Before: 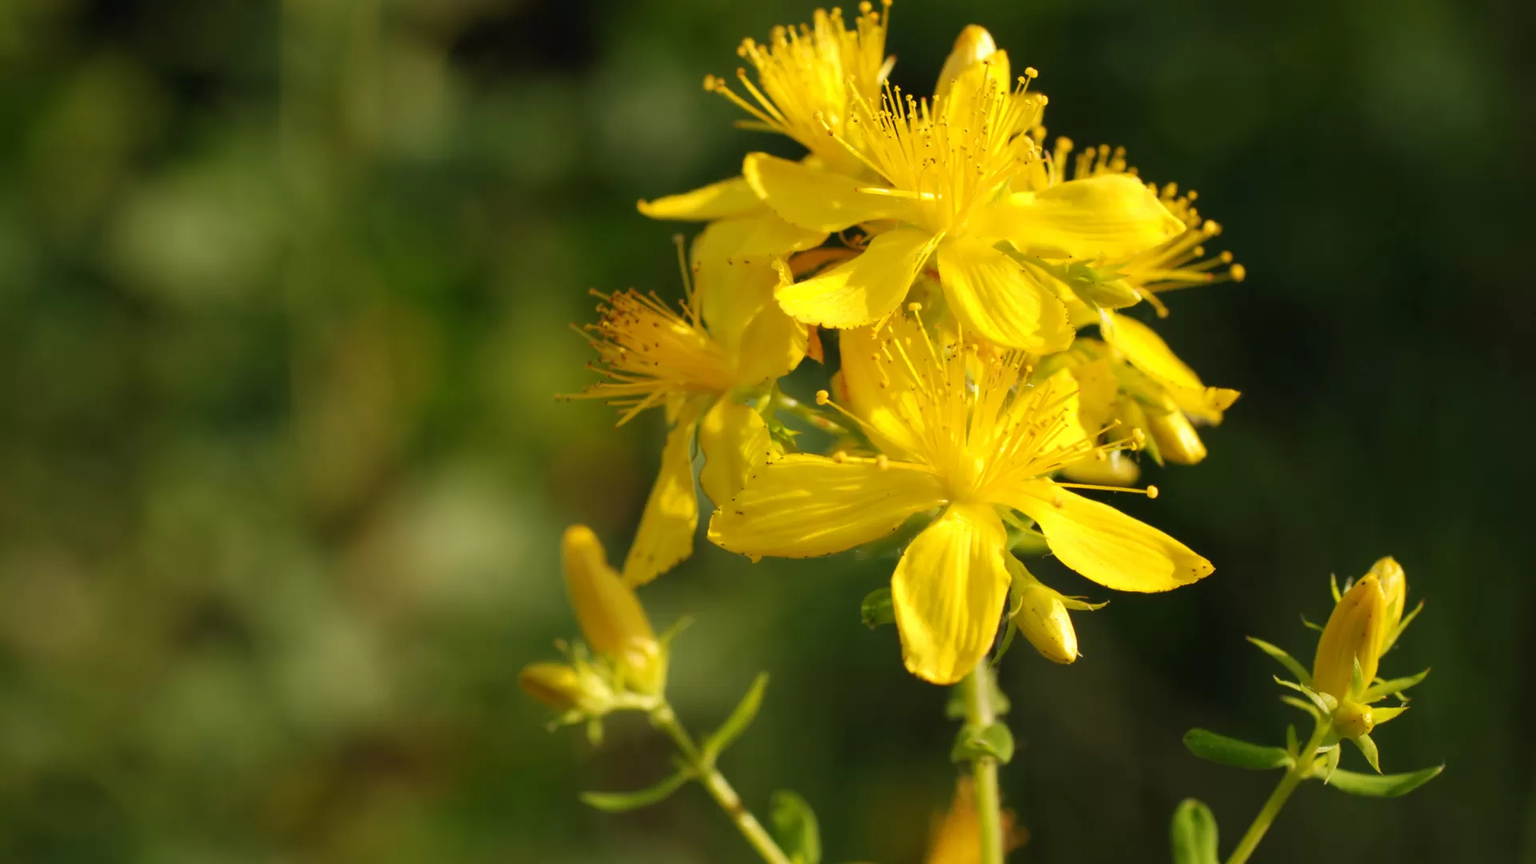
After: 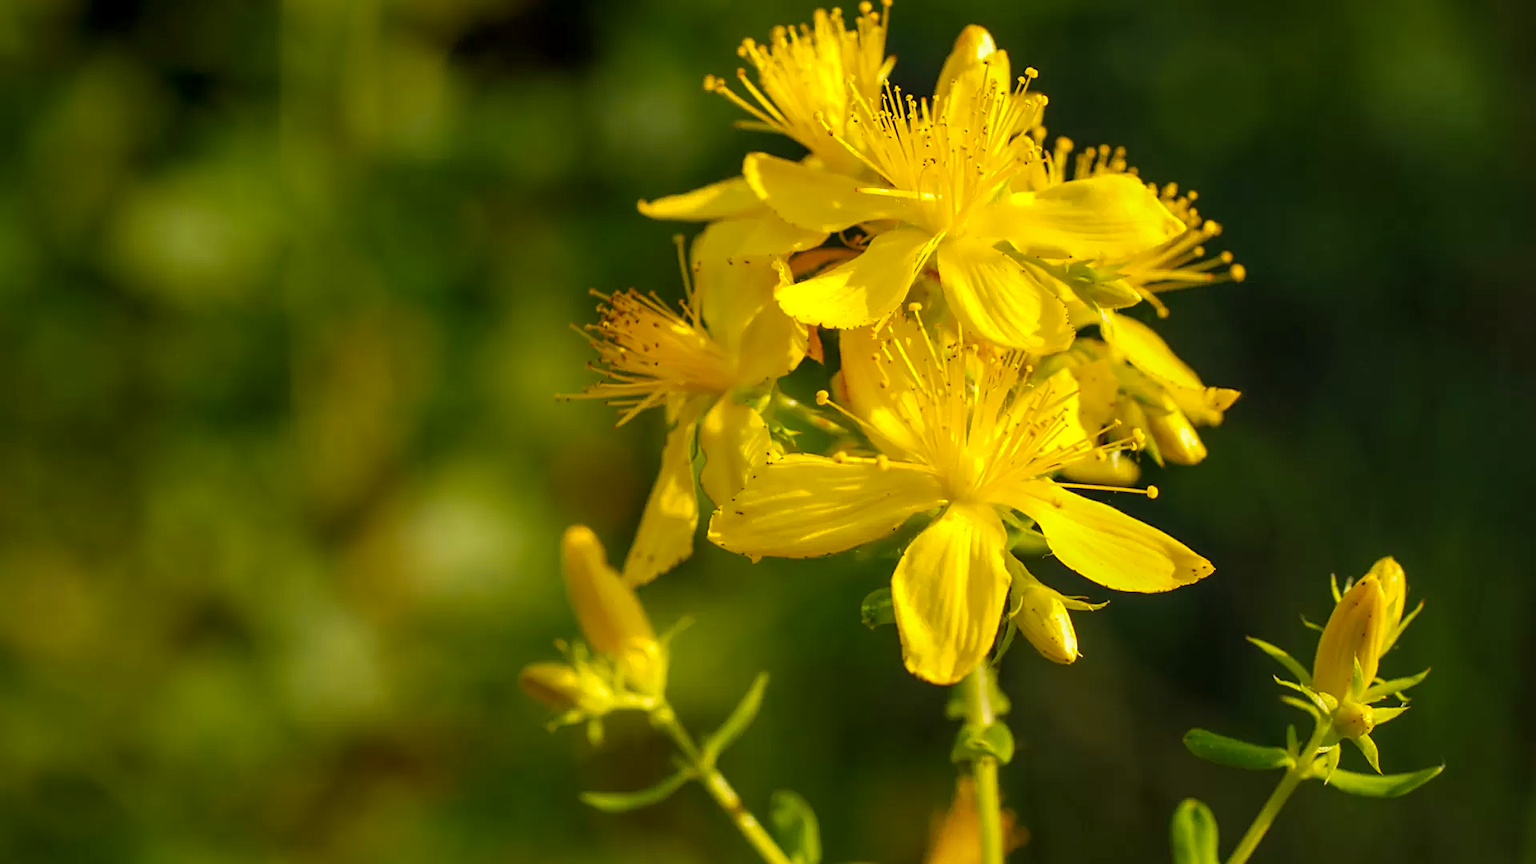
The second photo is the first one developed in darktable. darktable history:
local contrast: on, module defaults
color balance rgb: perceptual saturation grading › global saturation 25%, global vibrance 20%
sharpen: on, module defaults
